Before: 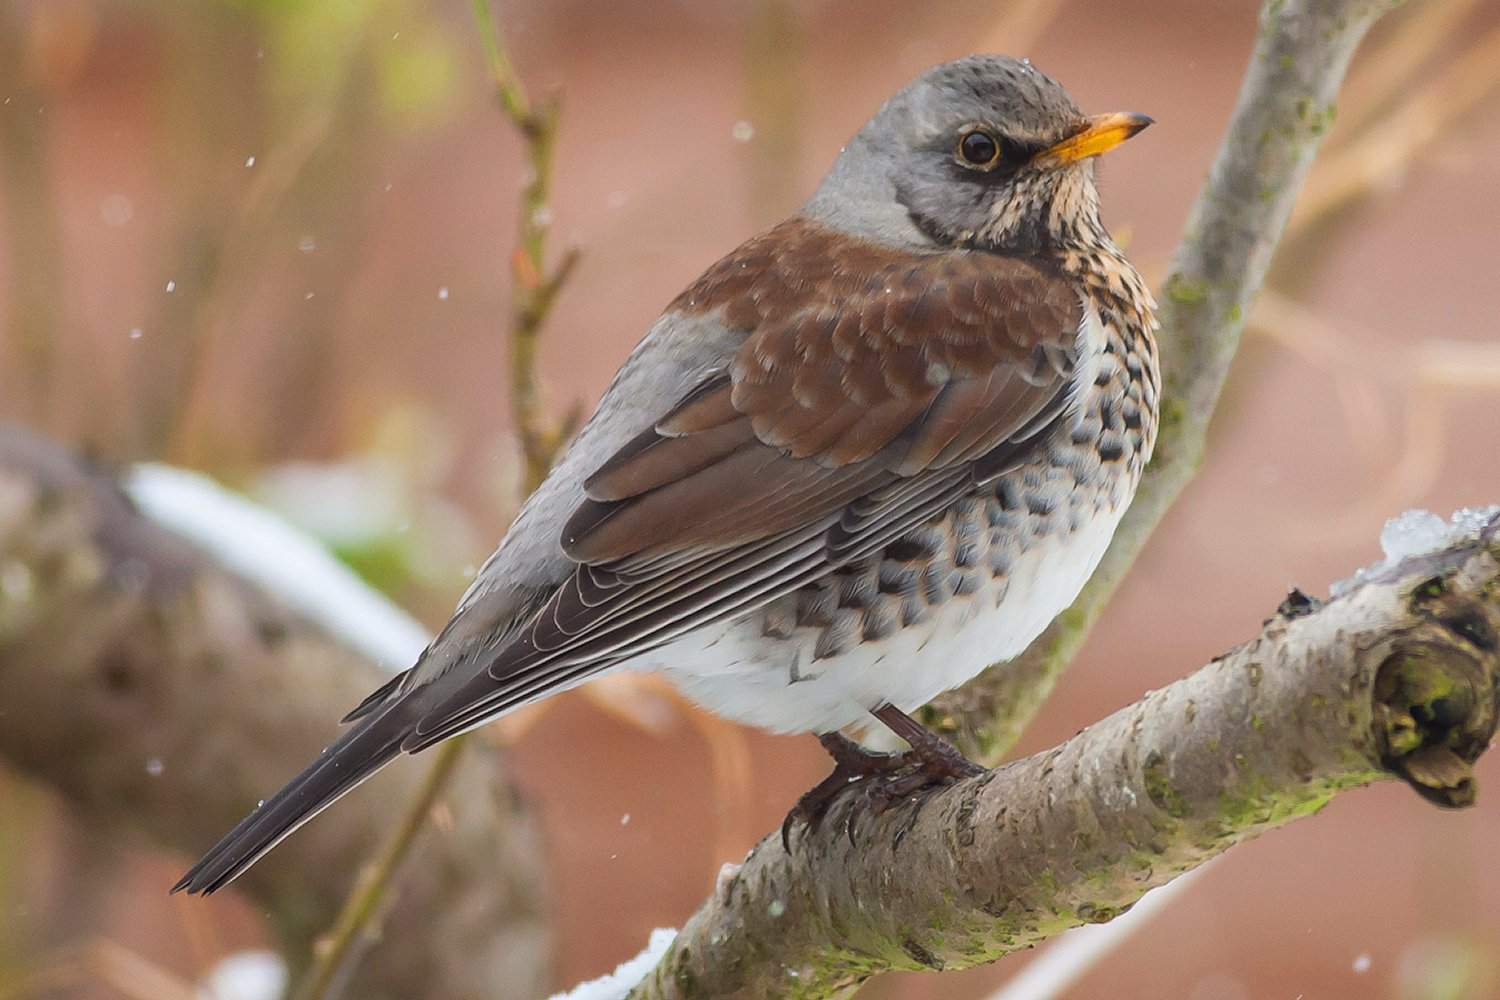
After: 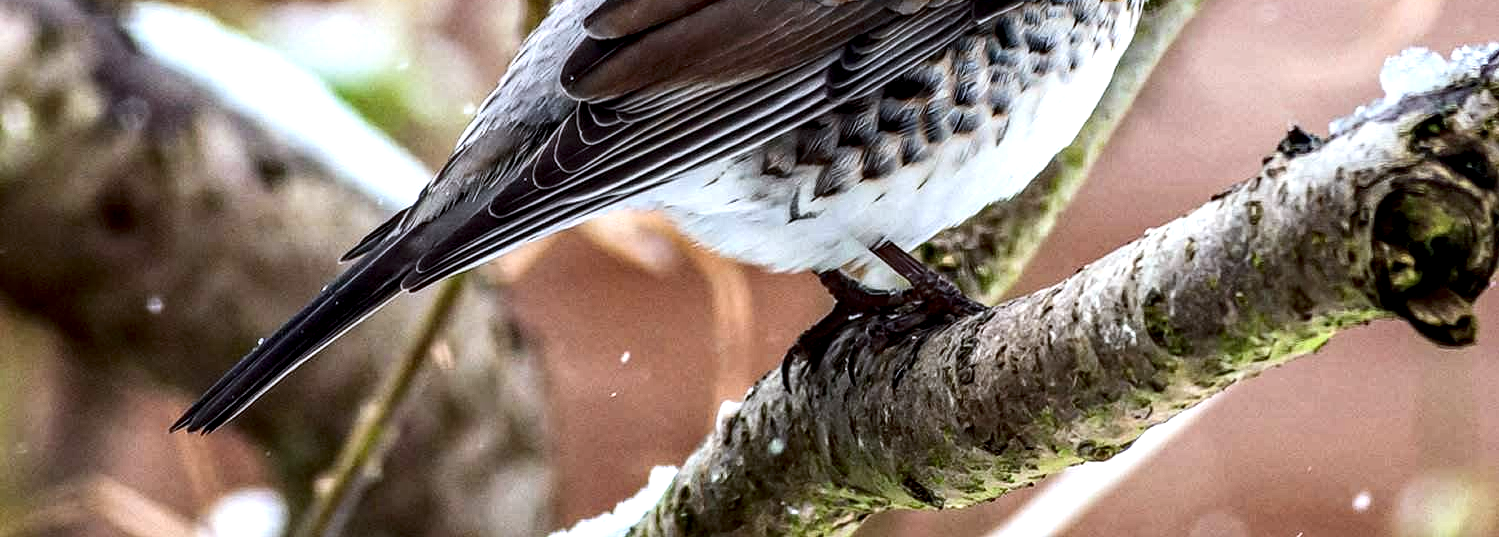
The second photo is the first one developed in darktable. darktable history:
local contrast: highlights 22%, shadows 72%, detail 170%
shadows and highlights: radius 46.99, white point adjustment 6.51, compress 79.27%, soften with gaussian
haze removal: strength 0.304, distance 0.247, adaptive false
crop and rotate: top 46.285%, right 0.019%
contrast brightness saturation: contrast 0.282
color calibration: illuminant as shot in camera, x 0.369, y 0.377, temperature 4323.99 K
exposure: exposure -0.047 EV, compensate exposure bias true, compensate highlight preservation false
